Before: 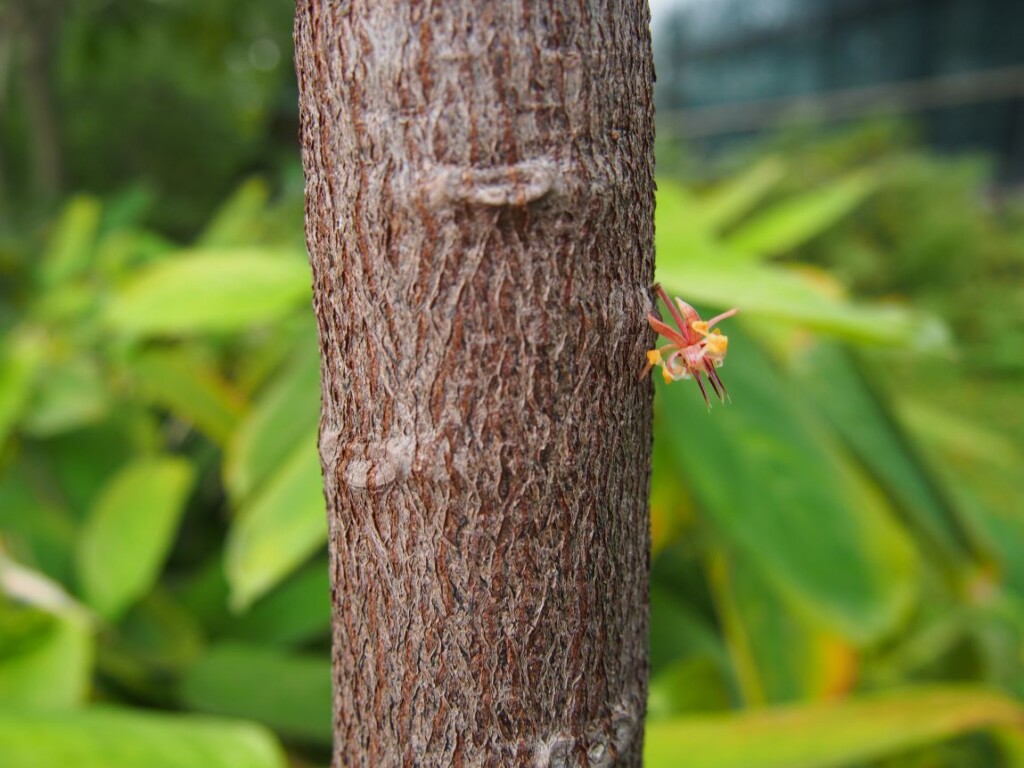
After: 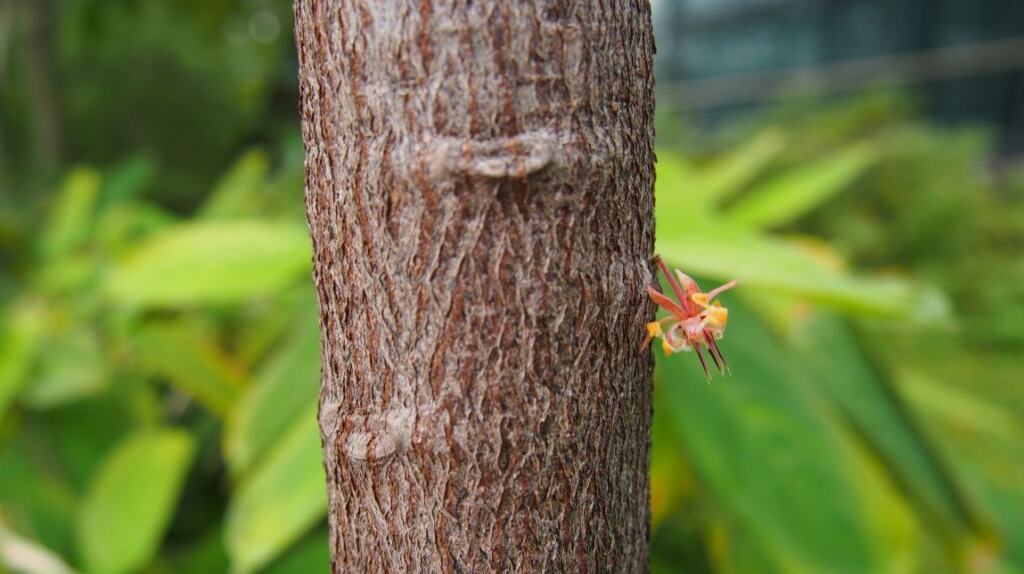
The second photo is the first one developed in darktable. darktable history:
crop: top 3.763%, bottom 21.449%
tone equalizer: edges refinement/feathering 500, mask exposure compensation -1.57 EV, preserve details no
